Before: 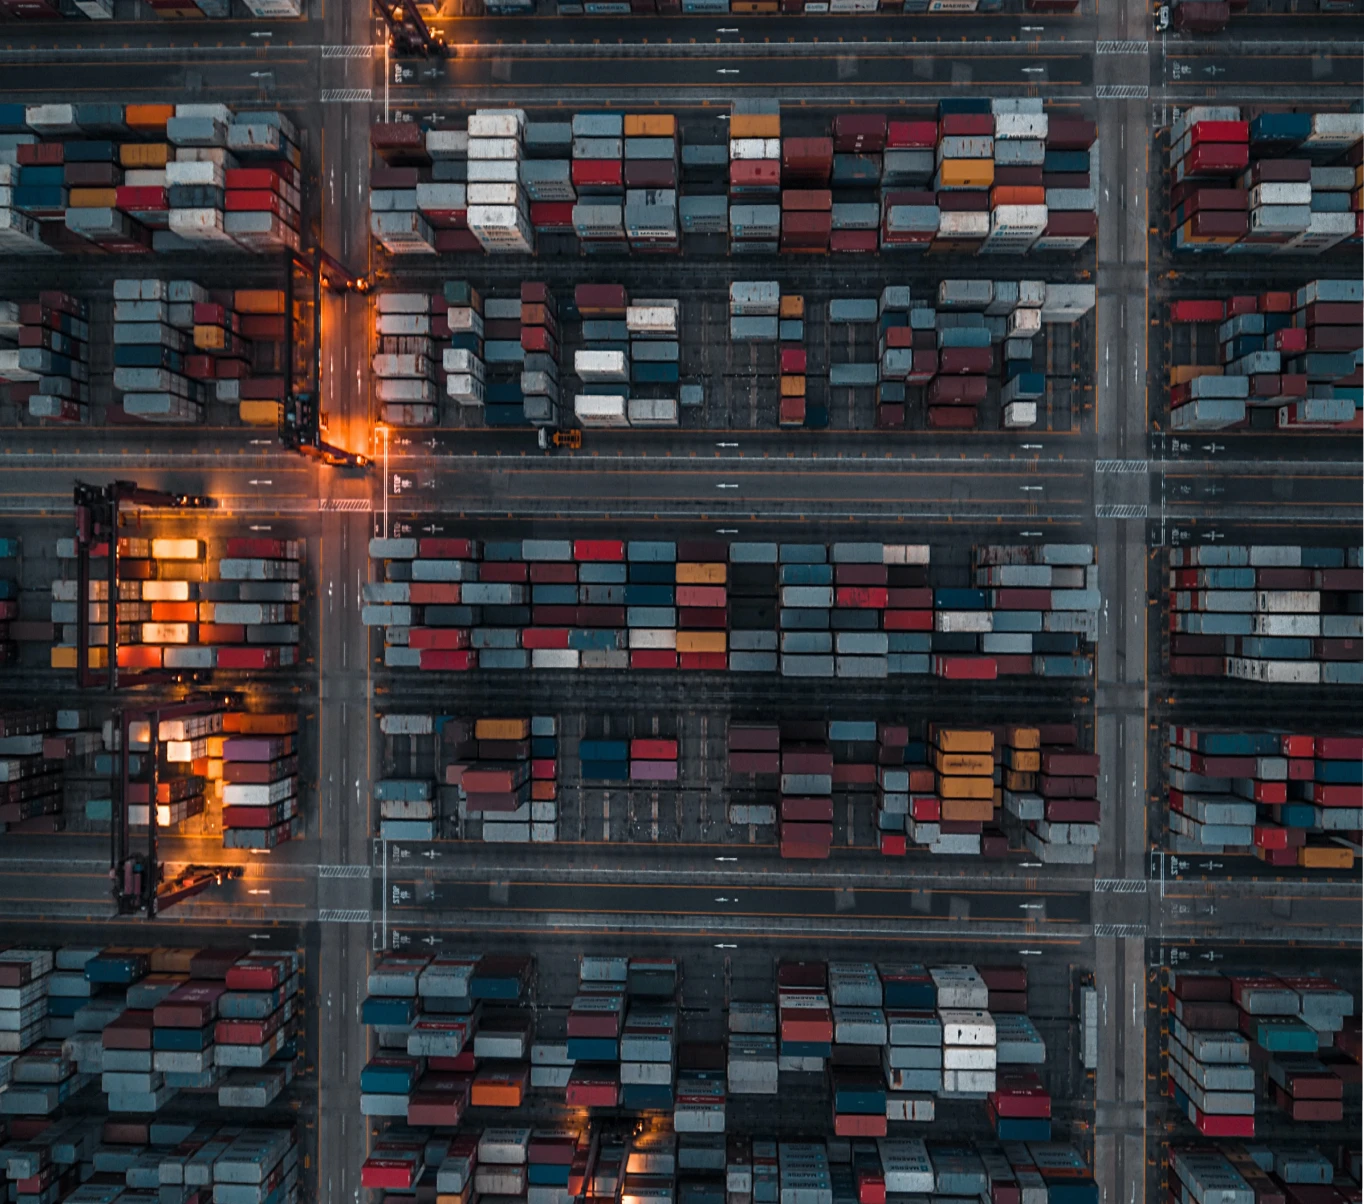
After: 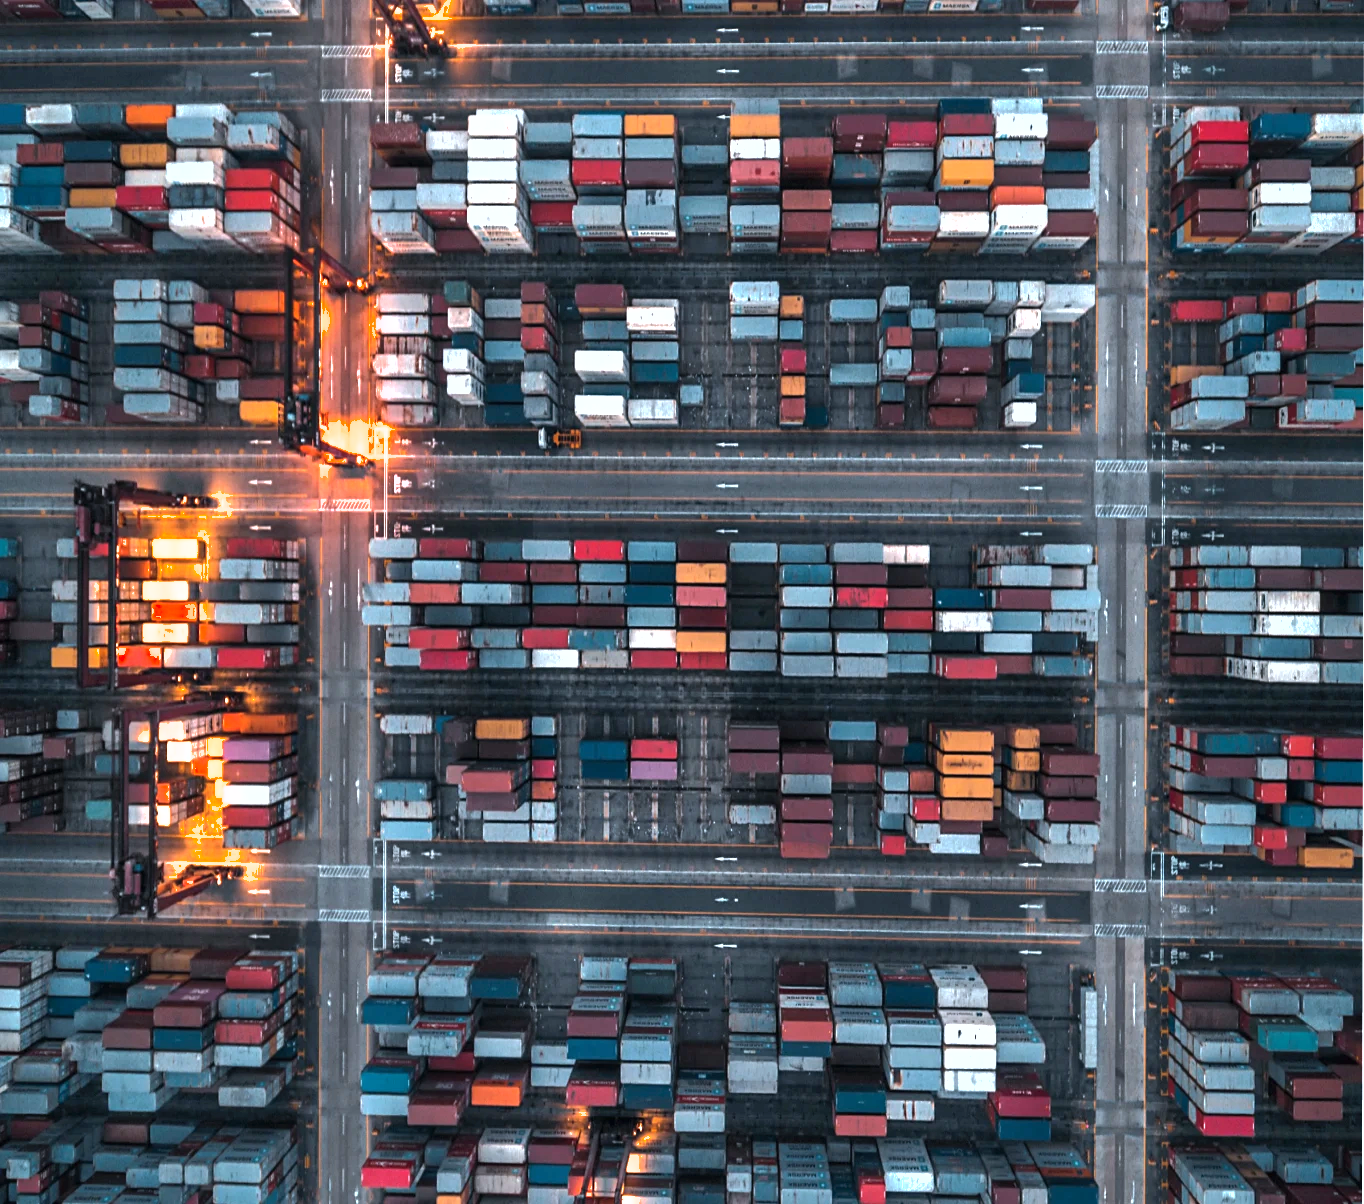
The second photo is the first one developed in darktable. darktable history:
exposure: black level correction 0, exposure 1.1 EV, compensate exposure bias true, compensate highlight preservation false
shadows and highlights: on, module defaults
color correction: highlights a* -0.137, highlights b* -5.91, shadows a* -0.137, shadows b* -0.137
tone equalizer: -8 EV -0.75 EV, -7 EV -0.7 EV, -6 EV -0.6 EV, -5 EV -0.4 EV, -3 EV 0.4 EV, -2 EV 0.6 EV, -1 EV 0.7 EV, +0 EV 0.75 EV, edges refinement/feathering 500, mask exposure compensation -1.57 EV, preserve details no
